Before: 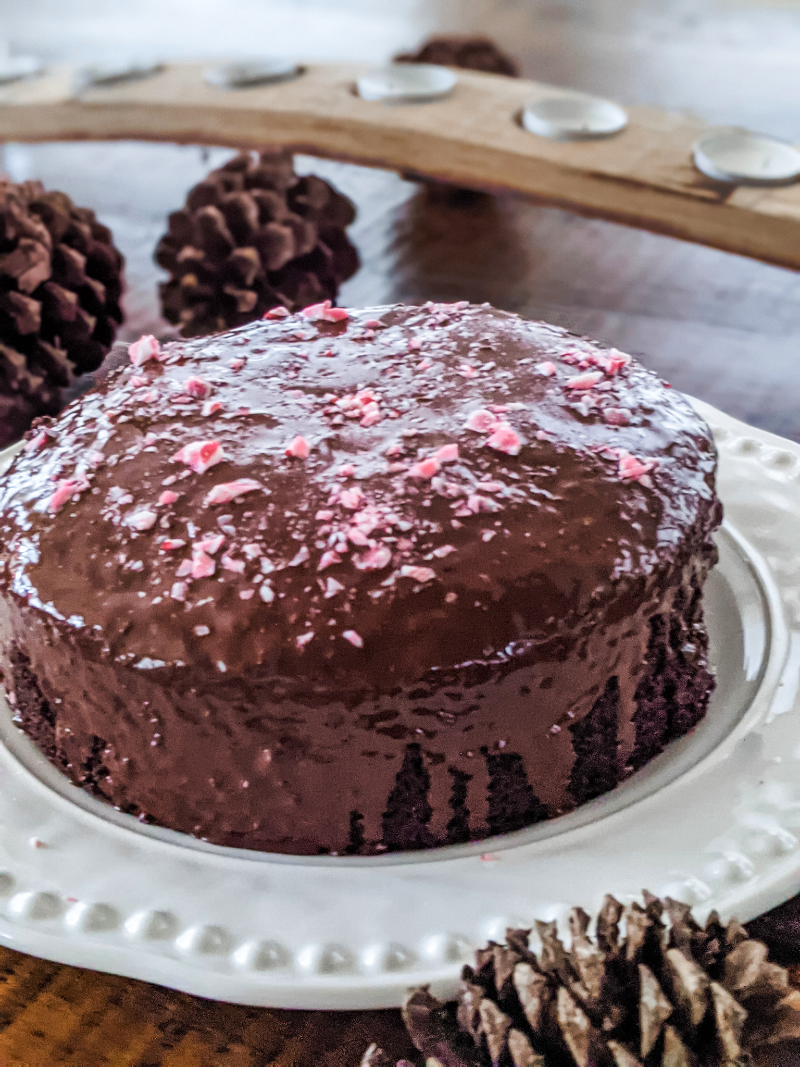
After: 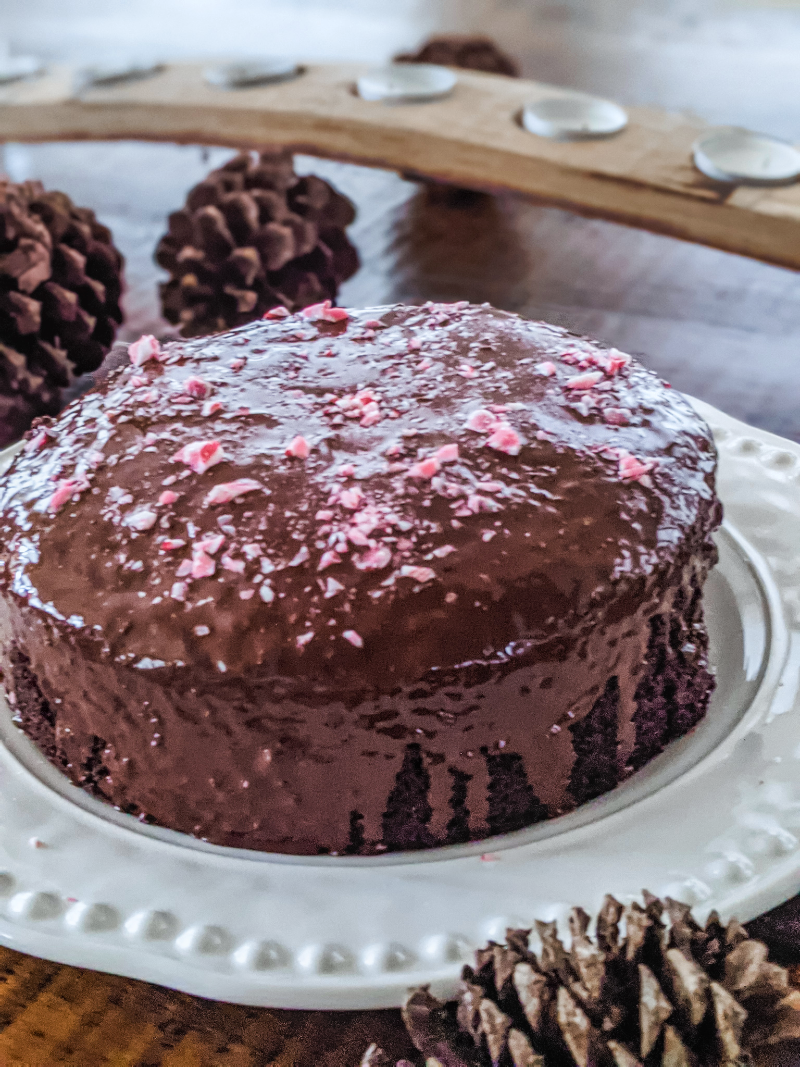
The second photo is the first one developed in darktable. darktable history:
local contrast: detail 110%
white balance: red 0.982, blue 1.018
exposure: black level correction 0.001, compensate highlight preservation false
